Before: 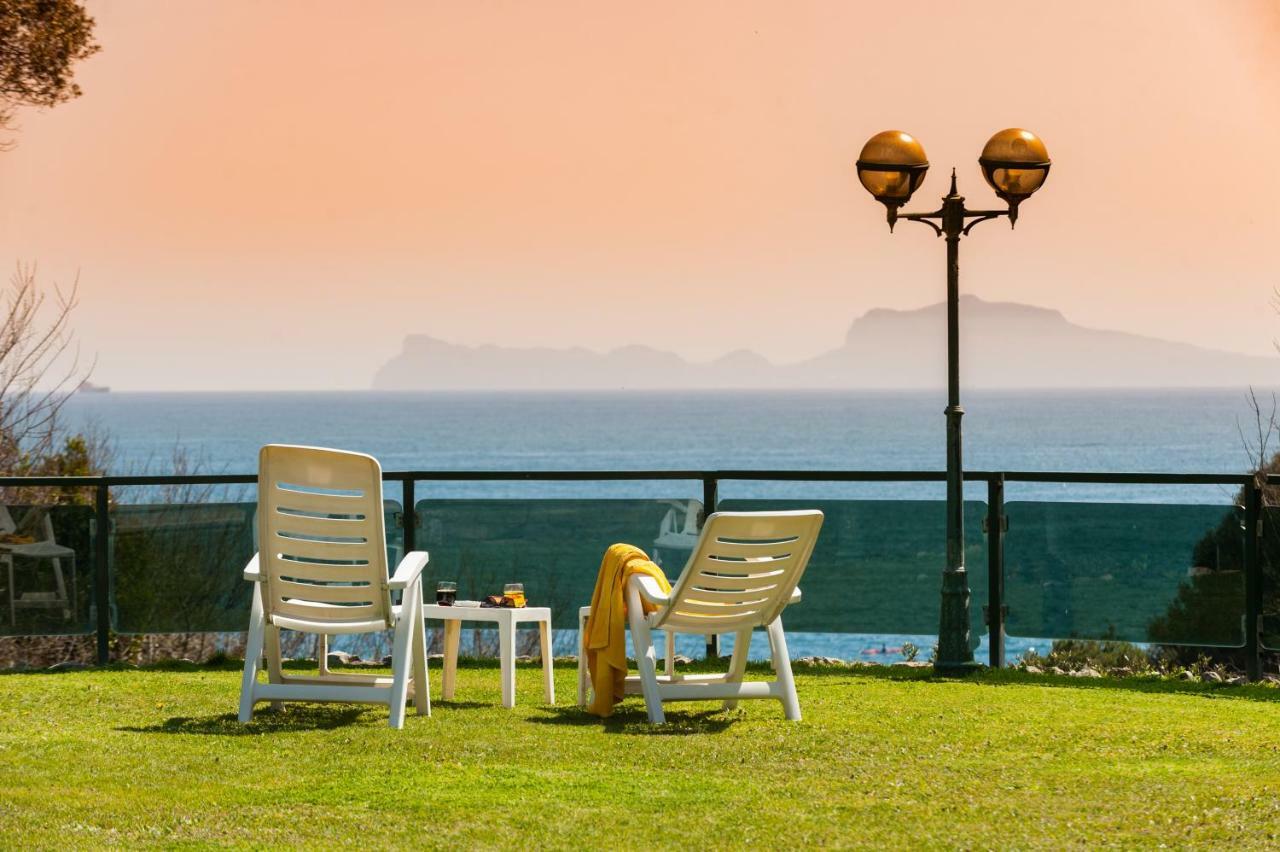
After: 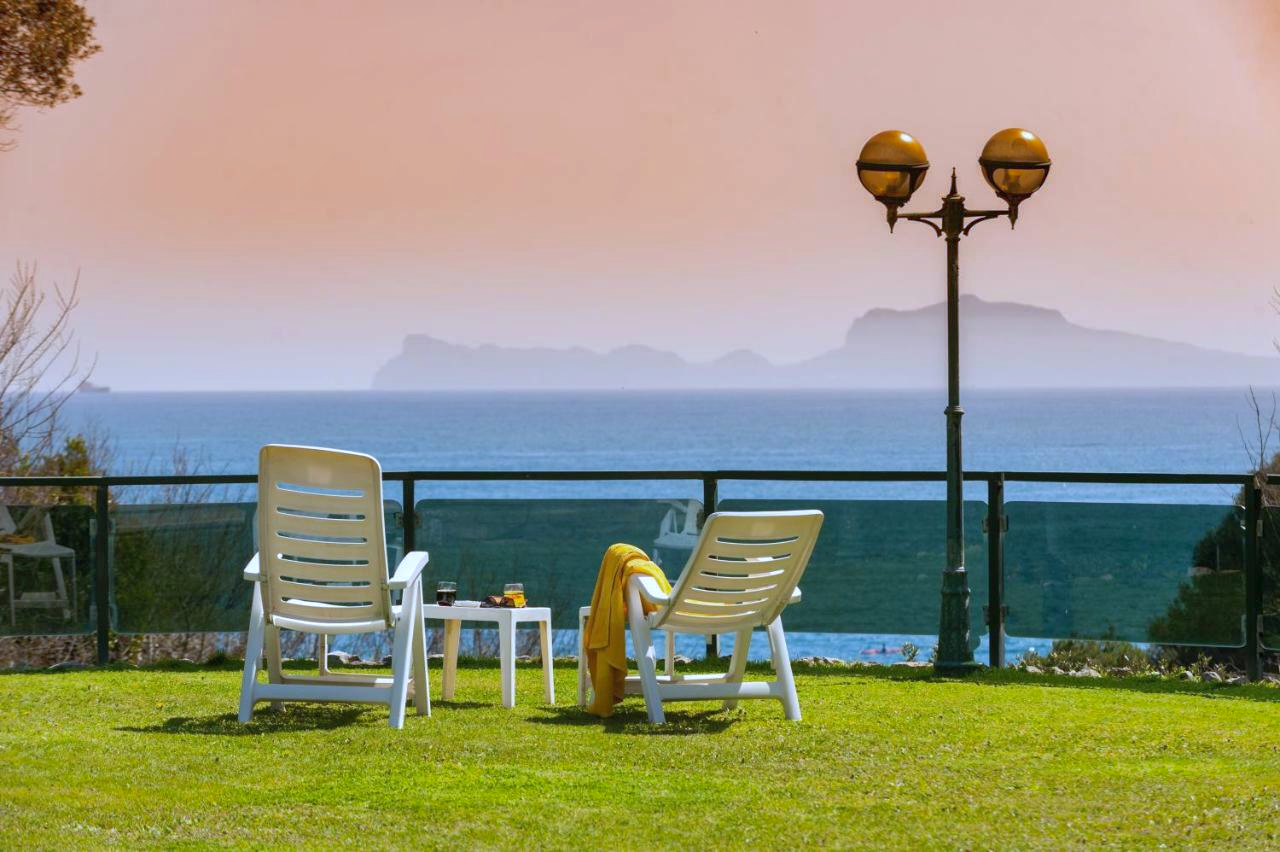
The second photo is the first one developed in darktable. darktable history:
white balance: red 0.948, green 1.02, blue 1.176
shadows and highlights: on, module defaults
